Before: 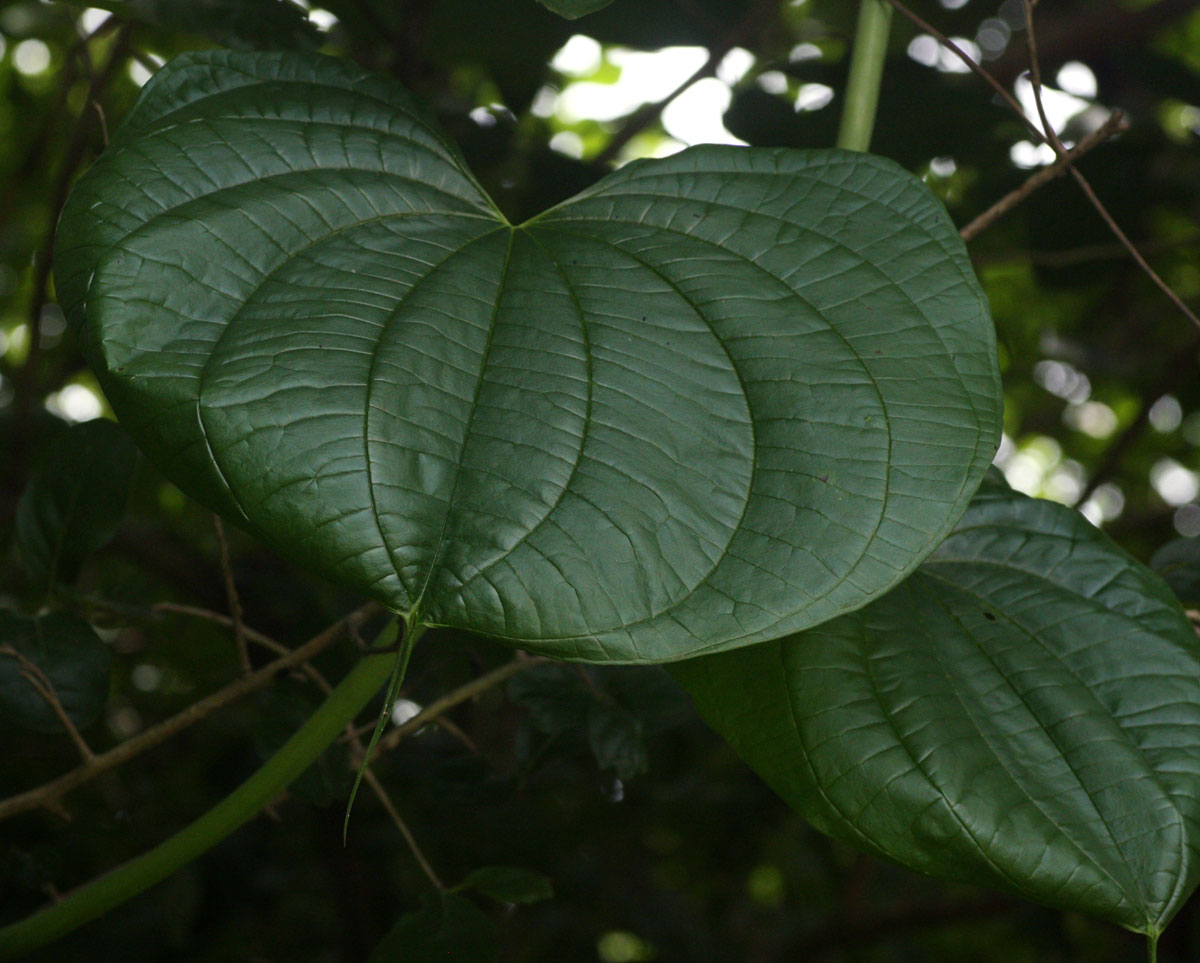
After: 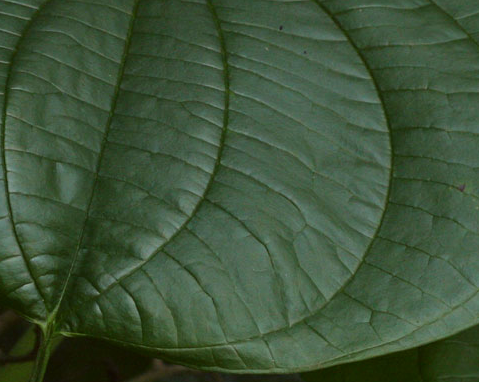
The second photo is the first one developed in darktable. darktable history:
crop: left 30.277%, top 30.227%, right 29.768%, bottom 30.09%
color correction: highlights a* -2.85, highlights b* -2.85, shadows a* 2.48, shadows b* 3.05
